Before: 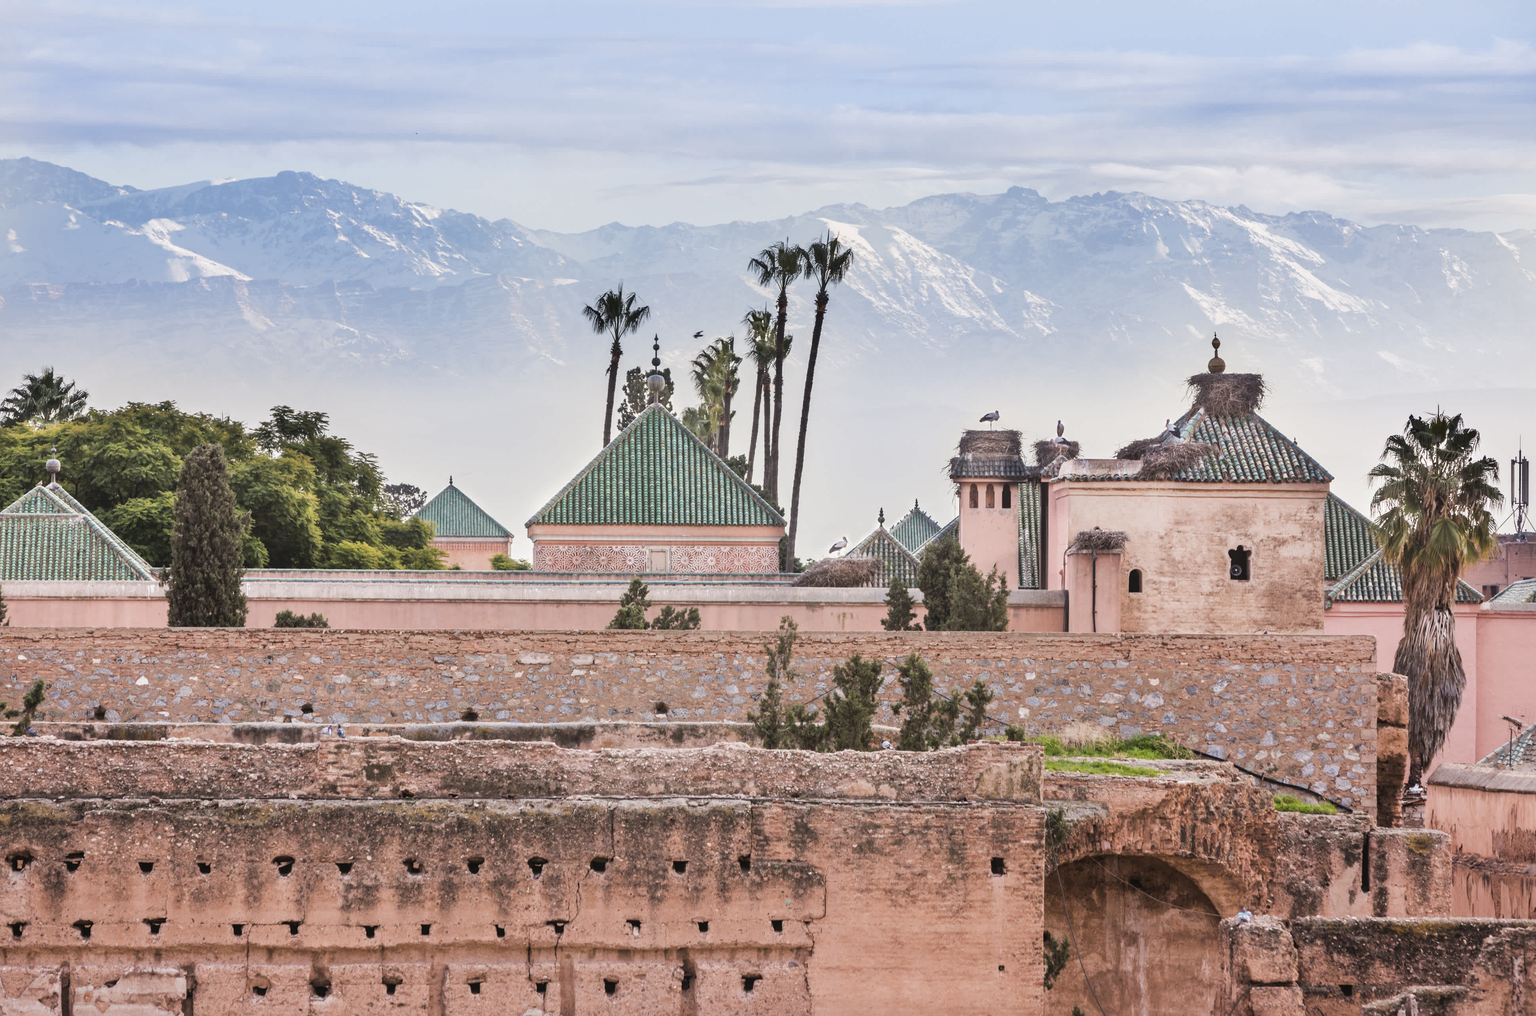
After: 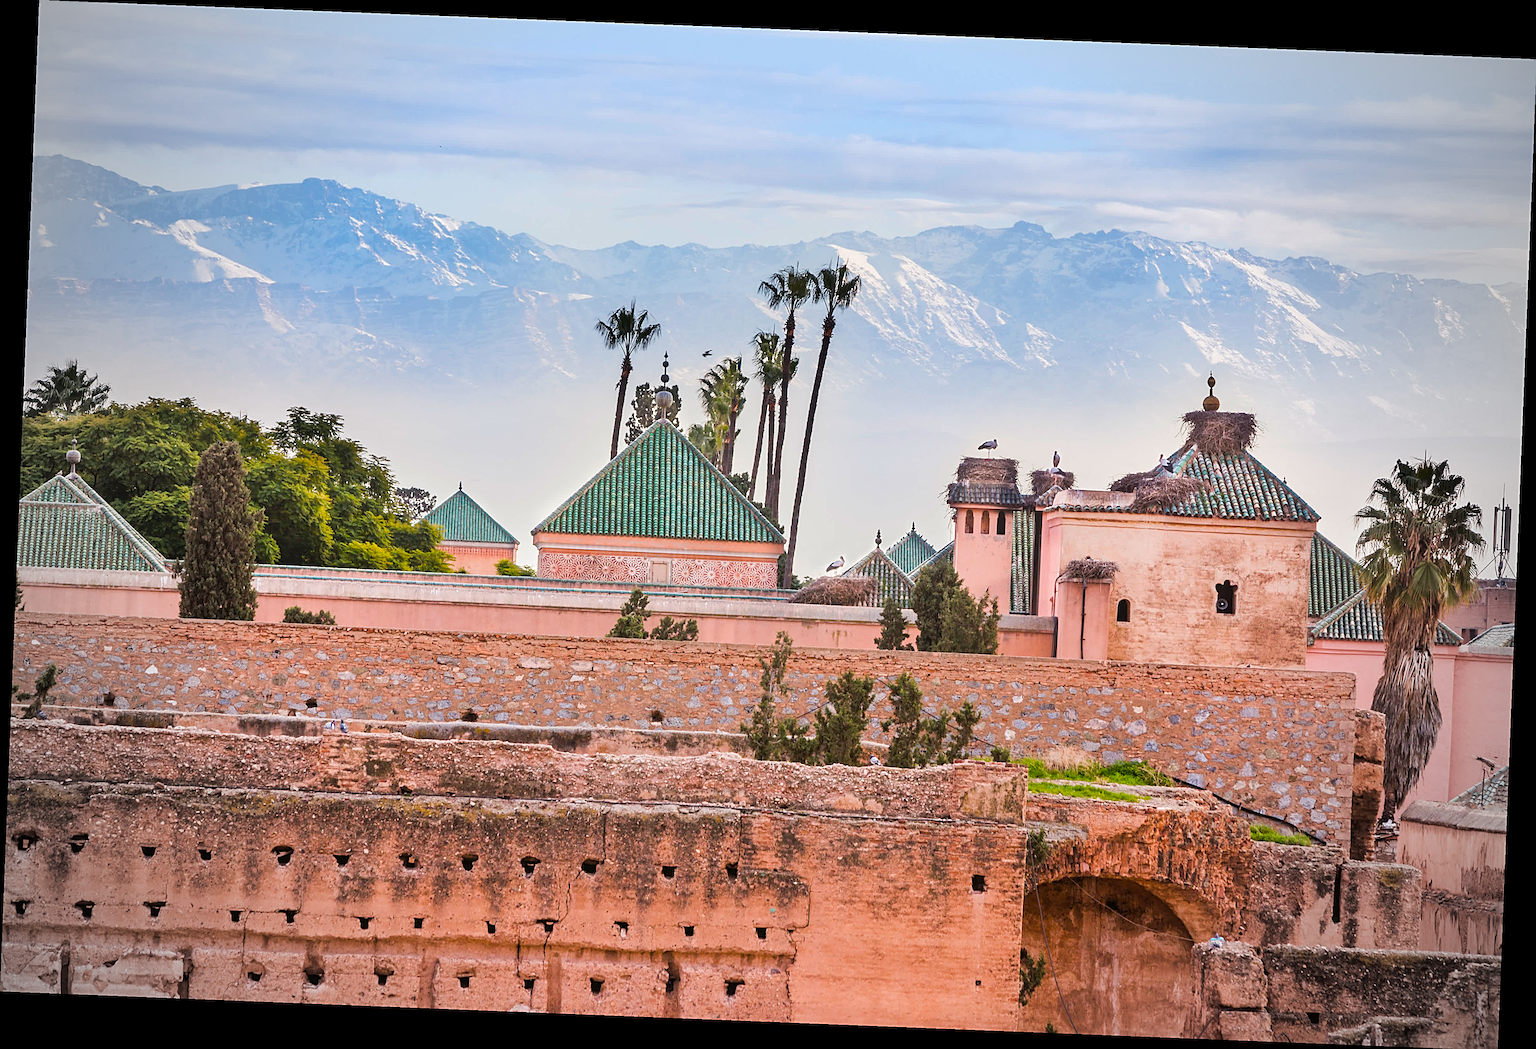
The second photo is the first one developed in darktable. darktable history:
color balance rgb: linear chroma grading › global chroma 15%, perceptual saturation grading › global saturation 30%
sharpen: radius 2.676, amount 0.669
vignetting: fall-off start 67.15%, brightness -0.442, saturation -0.691, width/height ratio 1.011, unbound false
rotate and perspective: rotation 2.27°, automatic cropping off
